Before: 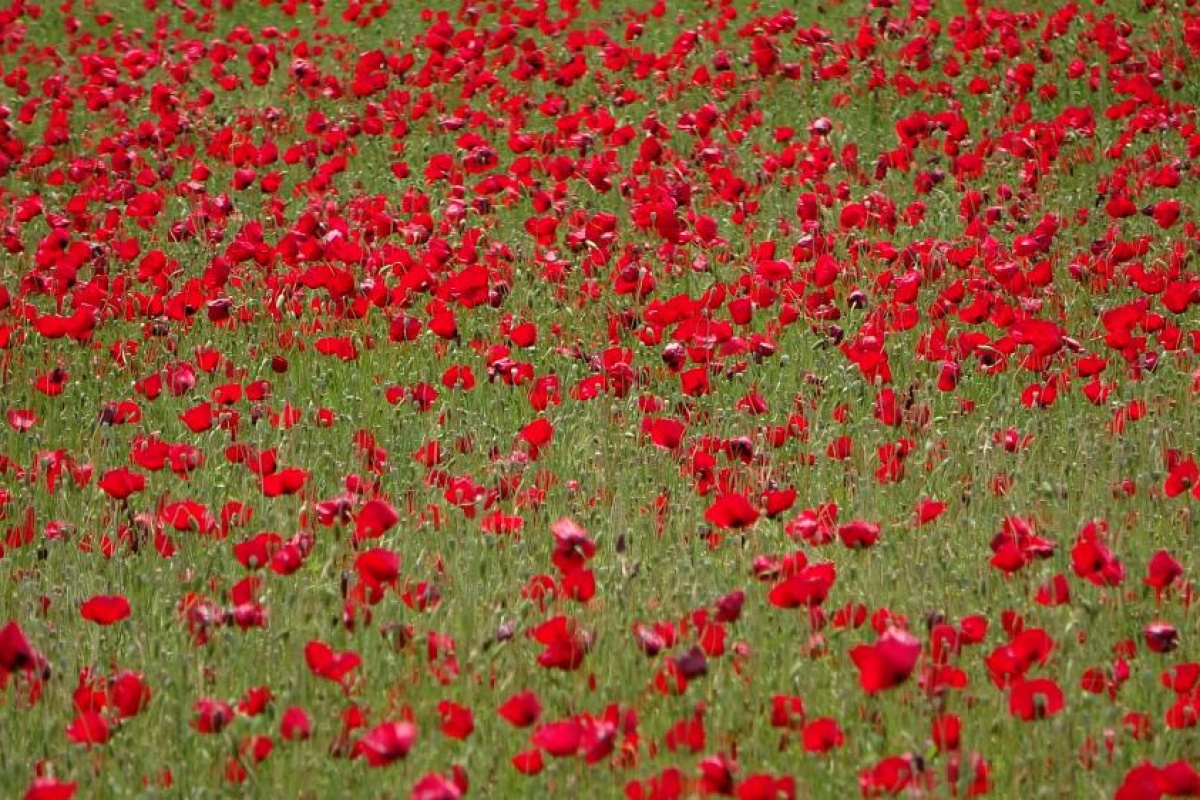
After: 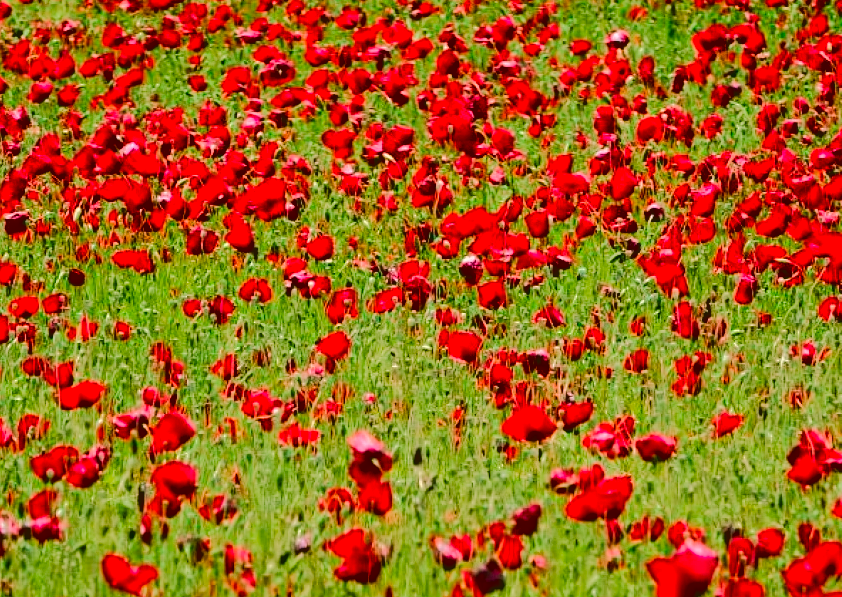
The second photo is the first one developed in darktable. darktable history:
exposure: compensate highlight preservation false
base curve: curves: ch0 [(0.065, 0.026) (0.236, 0.358) (0.53, 0.546) (0.777, 0.841) (0.924, 0.992)]
crop and rotate: left 16.998%, top 10.882%, right 12.834%, bottom 14.427%
contrast brightness saturation: contrast 0.195, brightness -0.105, saturation 0.1
shadows and highlights: low approximation 0.01, soften with gaussian
tone equalizer: -8 EV -0.001 EV, -7 EV 0.003 EV, -6 EV -0.012 EV, -5 EV 0.013 EV, -4 EV -0.022 EV, -3 EV 0.035 EV, -2 EV -0.065 EV, -1 EV -0.28 EV, +0 EV -0.603 EV
color balance rgb: shadows lift › chroma 11.868%, shadows lift › hue 131.19°, global offset › luminance 0.534%, perceptual saturation grading › global saturation 20.909%, perceptual saturation grading › highlights -19.999%, perceptual saturation grading › shadows 29.663%, perceptual brilliance grading › global brilliance 12.052%, contrast -9.908%
